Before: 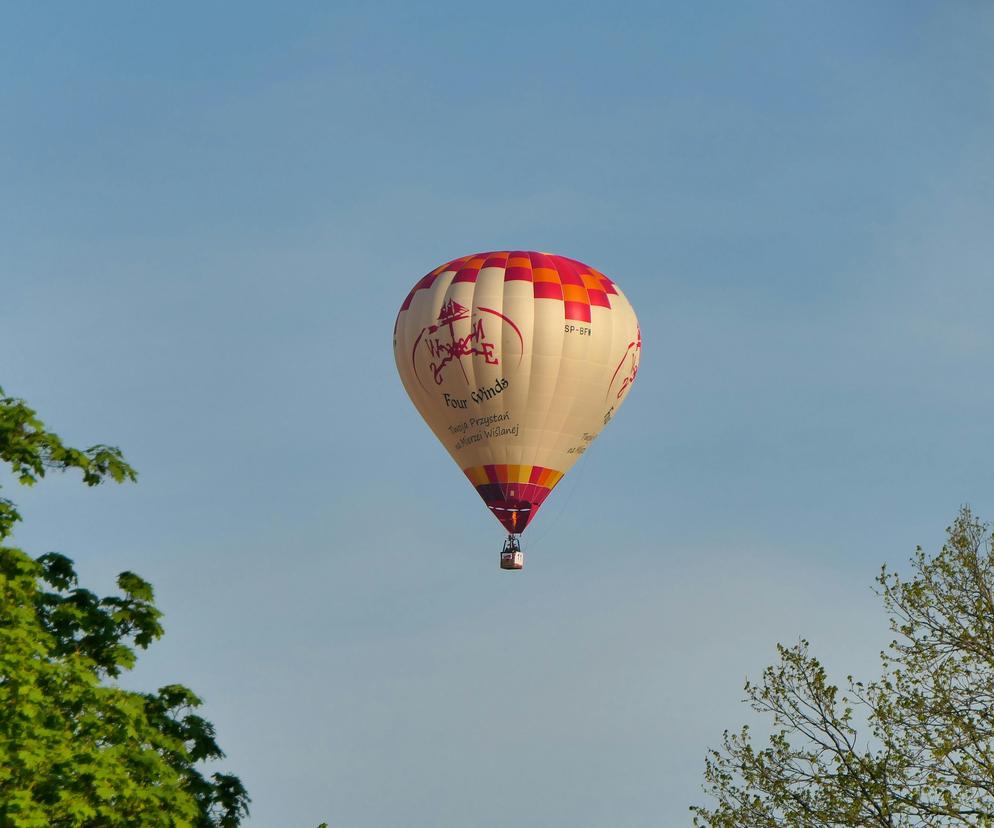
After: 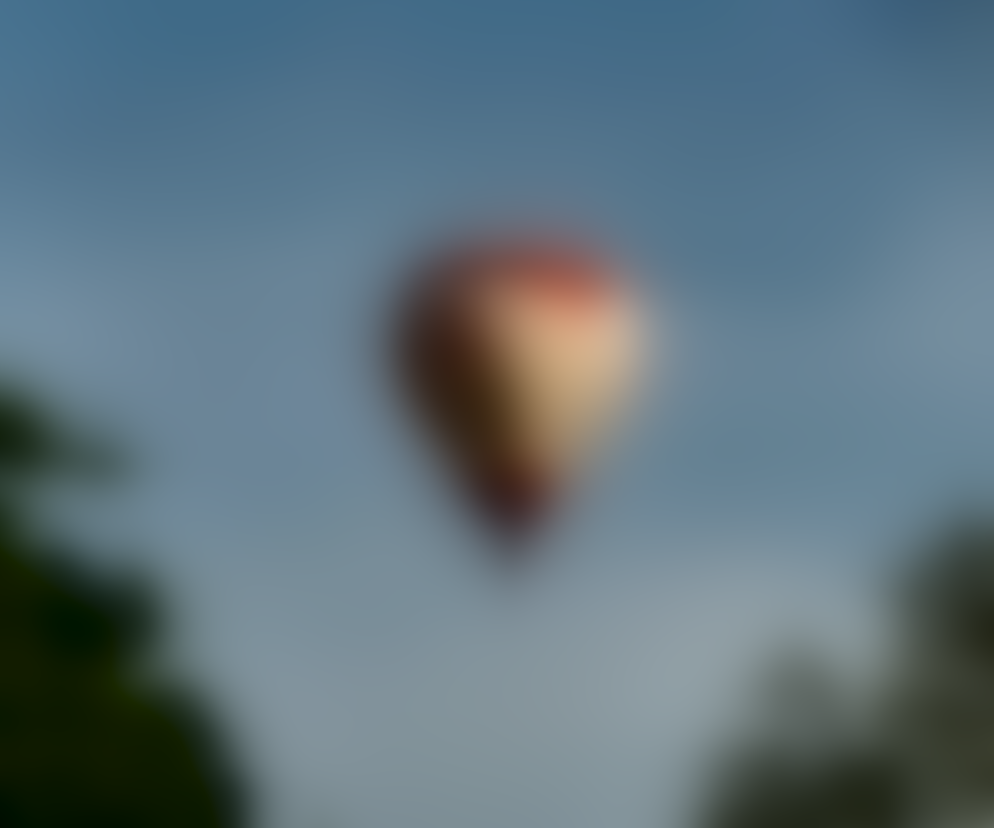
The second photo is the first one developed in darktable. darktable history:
local contrast: detail 117%
lowpass: radius 31.92, contrast 1.72, brightness -0.98, saturation 0.94
